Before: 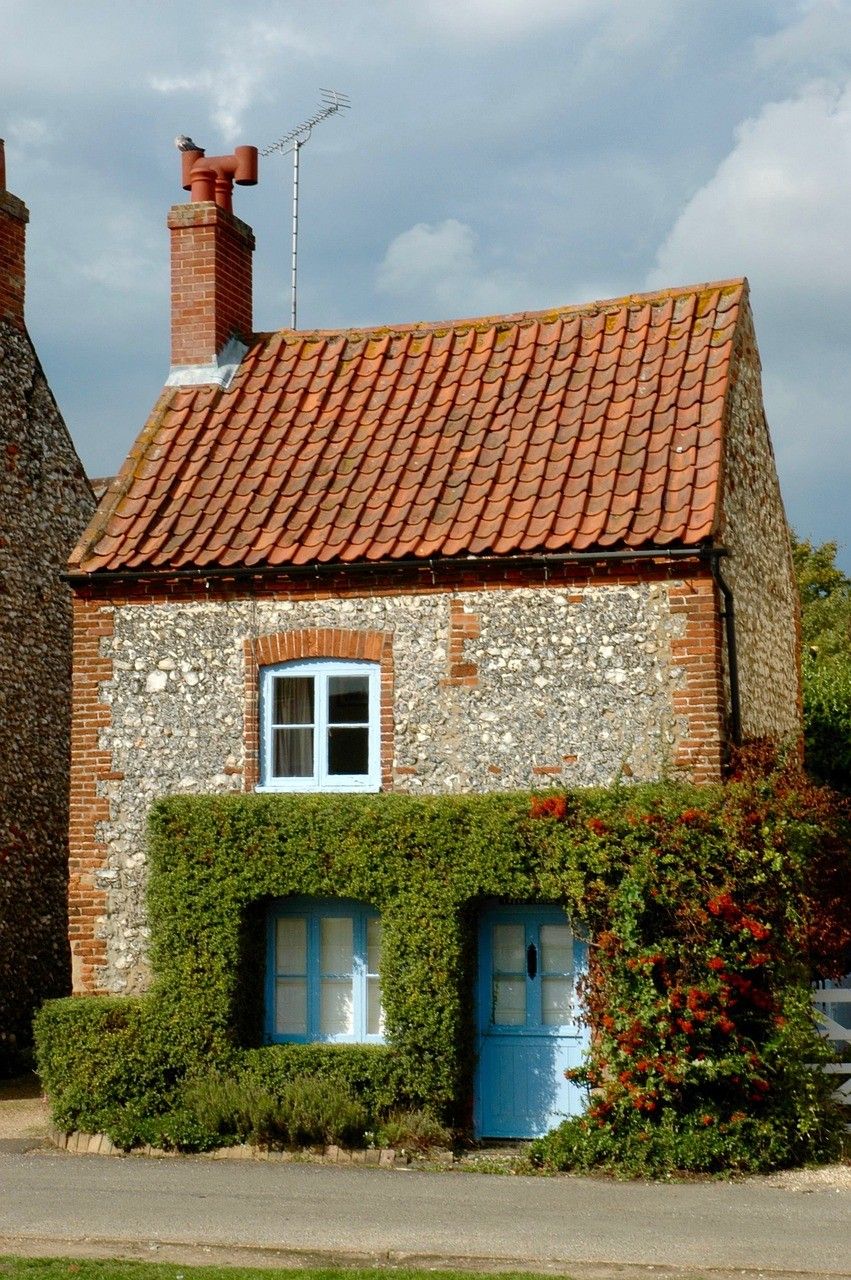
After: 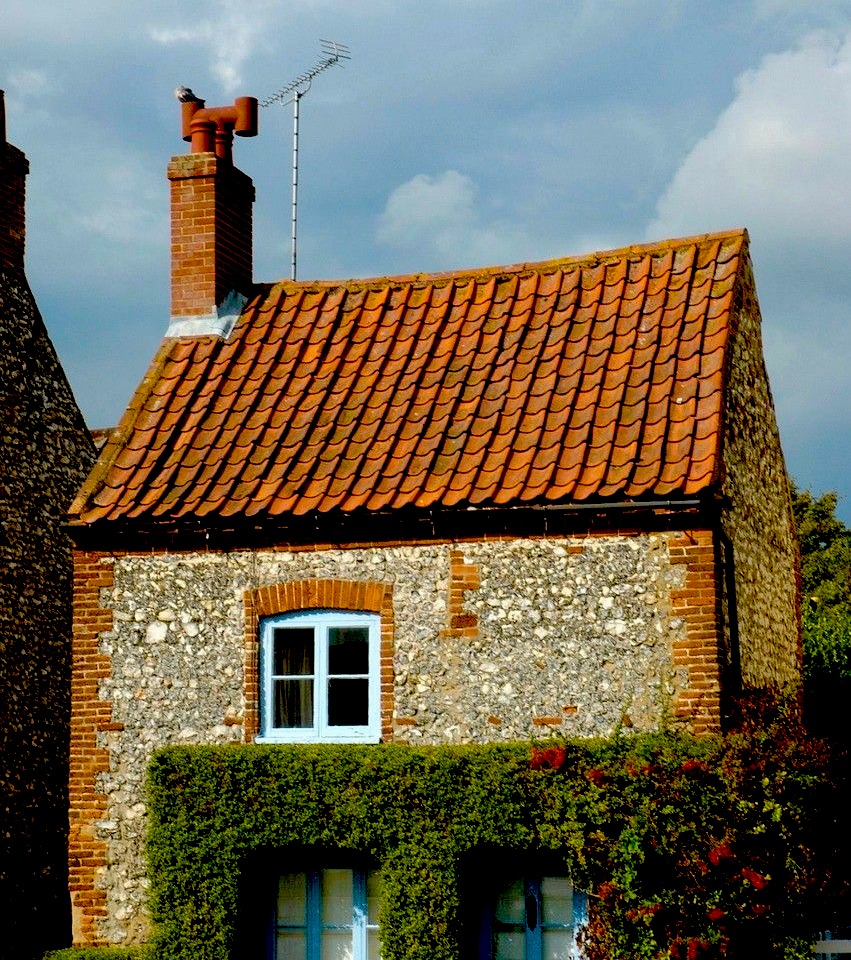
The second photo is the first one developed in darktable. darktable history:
color balance rgb: perceptual saturation grading › global saturation 25%, global vibrance 20%
exposure: black level correction 0.056, exposure -0.039 EV, compensate highlight preservation false
white balance: emerald 1
crop: top 3.857%, bottom 21.132%
